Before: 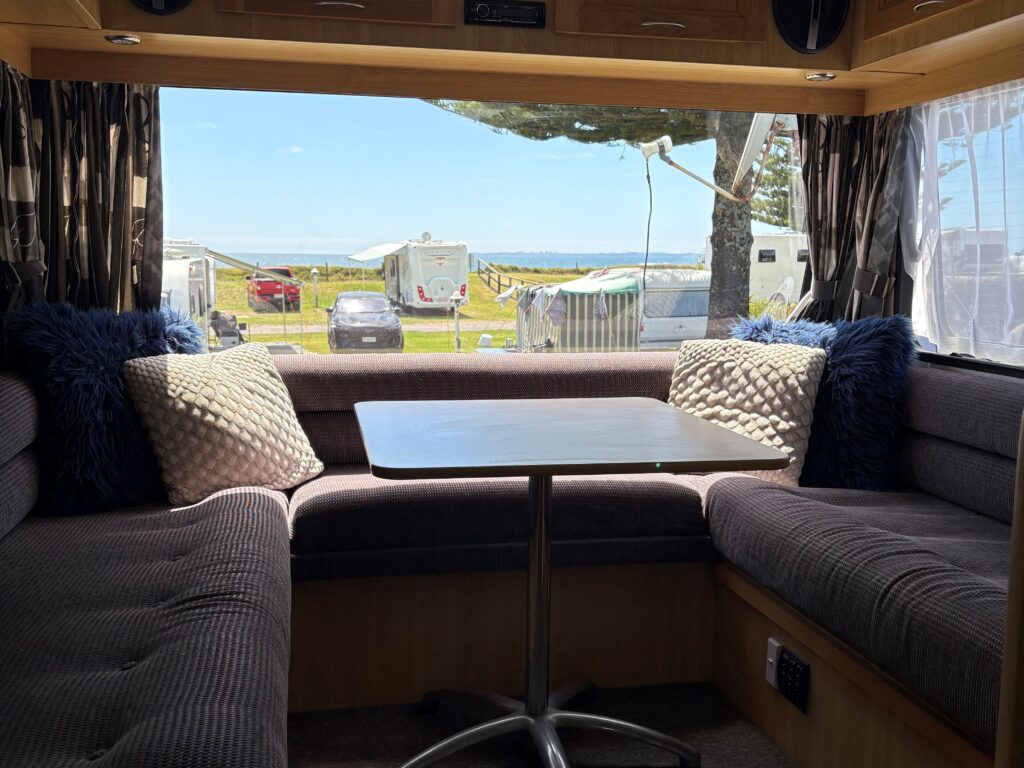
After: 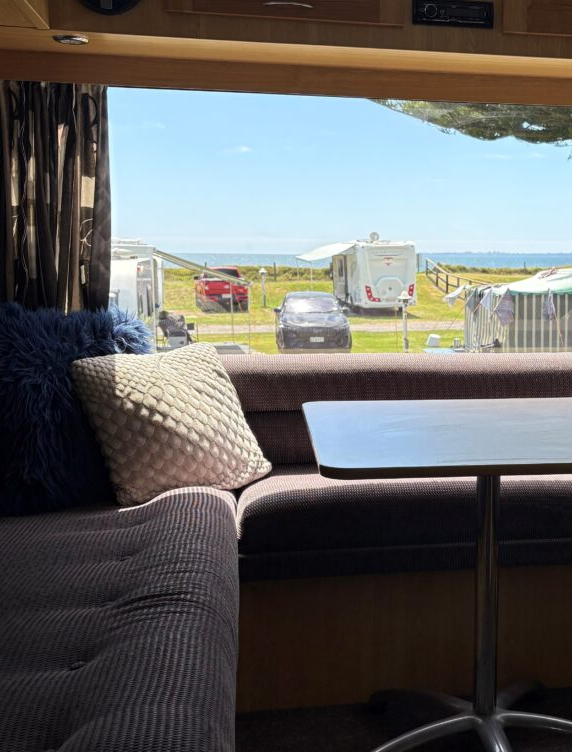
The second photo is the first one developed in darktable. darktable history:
crop: left 5.124%, right 38.311%
